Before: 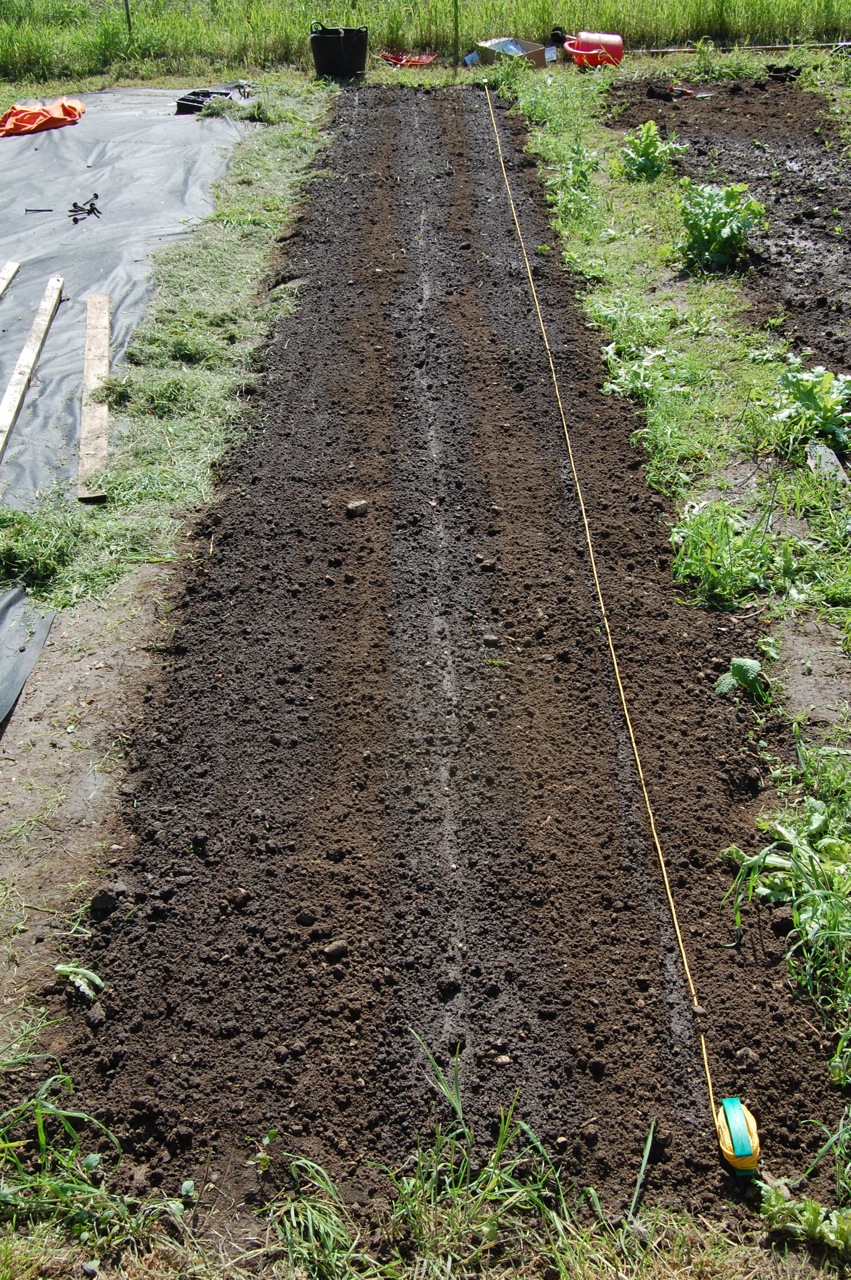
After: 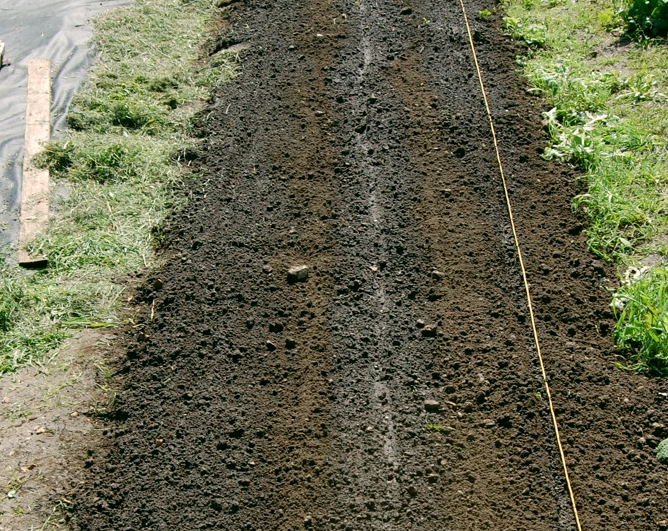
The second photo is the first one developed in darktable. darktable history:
crop: left 7.036%, top 18.398%, right 14.379%, bottom 40.043%
color correction: highlights a* 4.02, highlights b* 4.98, shadows a* -7.55, shadows b* 4.98
tone equalizer: on, module defaults
